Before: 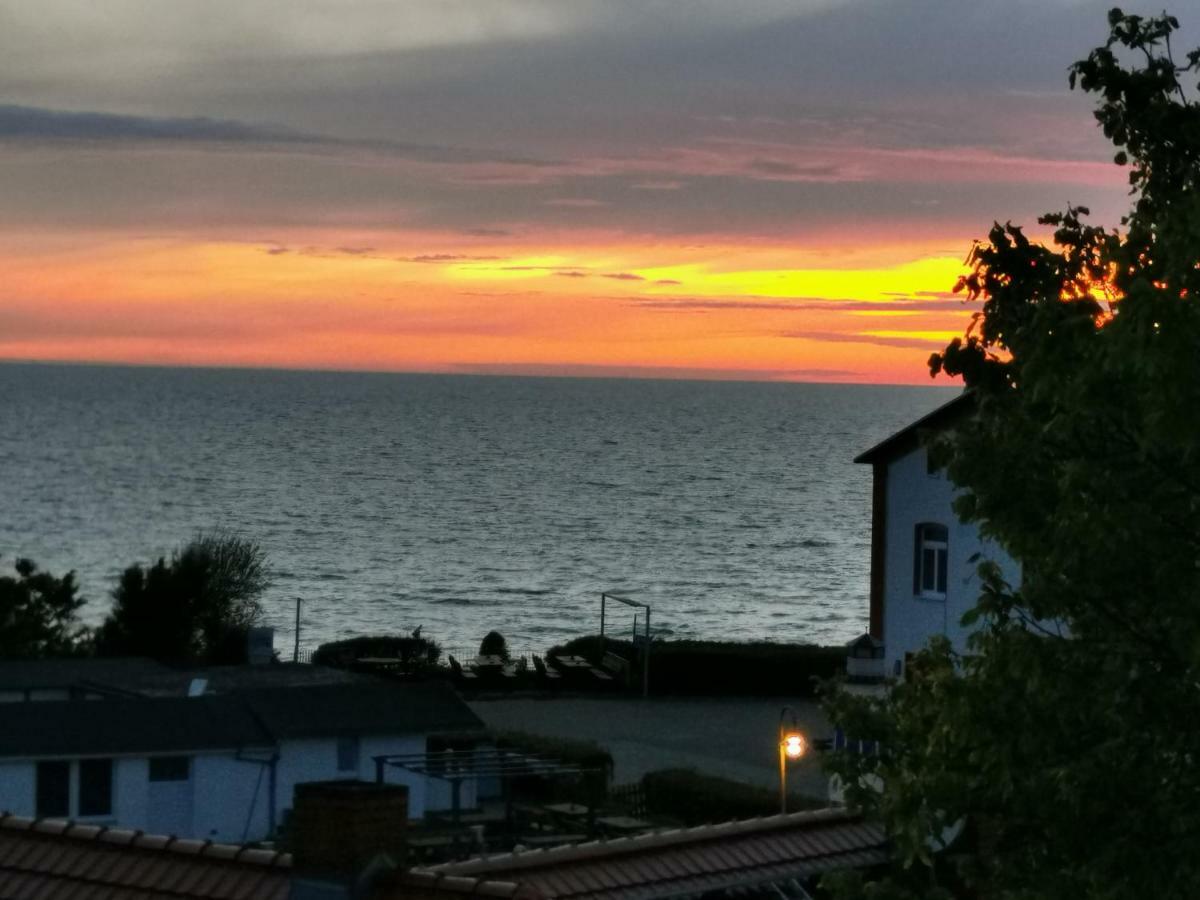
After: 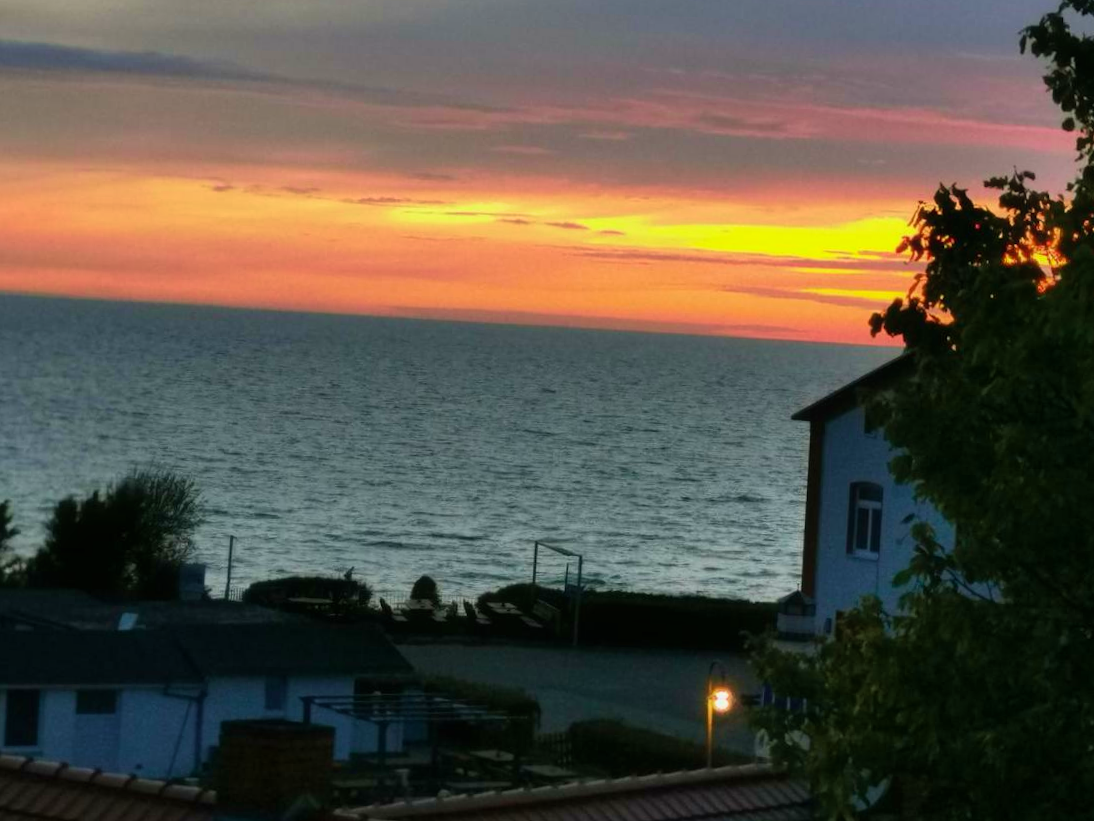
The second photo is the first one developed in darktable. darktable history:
contrast equalizer: octaves 7, y [[0.5, 0.488, 0.462, 0.461, 0.491, 0.5], [0.5 ×6], [0.5 ×6], [0 ×6], [0 ×6]], mix 0.756
velvia: strength 44.4%
crop and rotate: angle -1.97°, left 3.153%, top 3.811%, right 1.54%, bottom 0.739%
